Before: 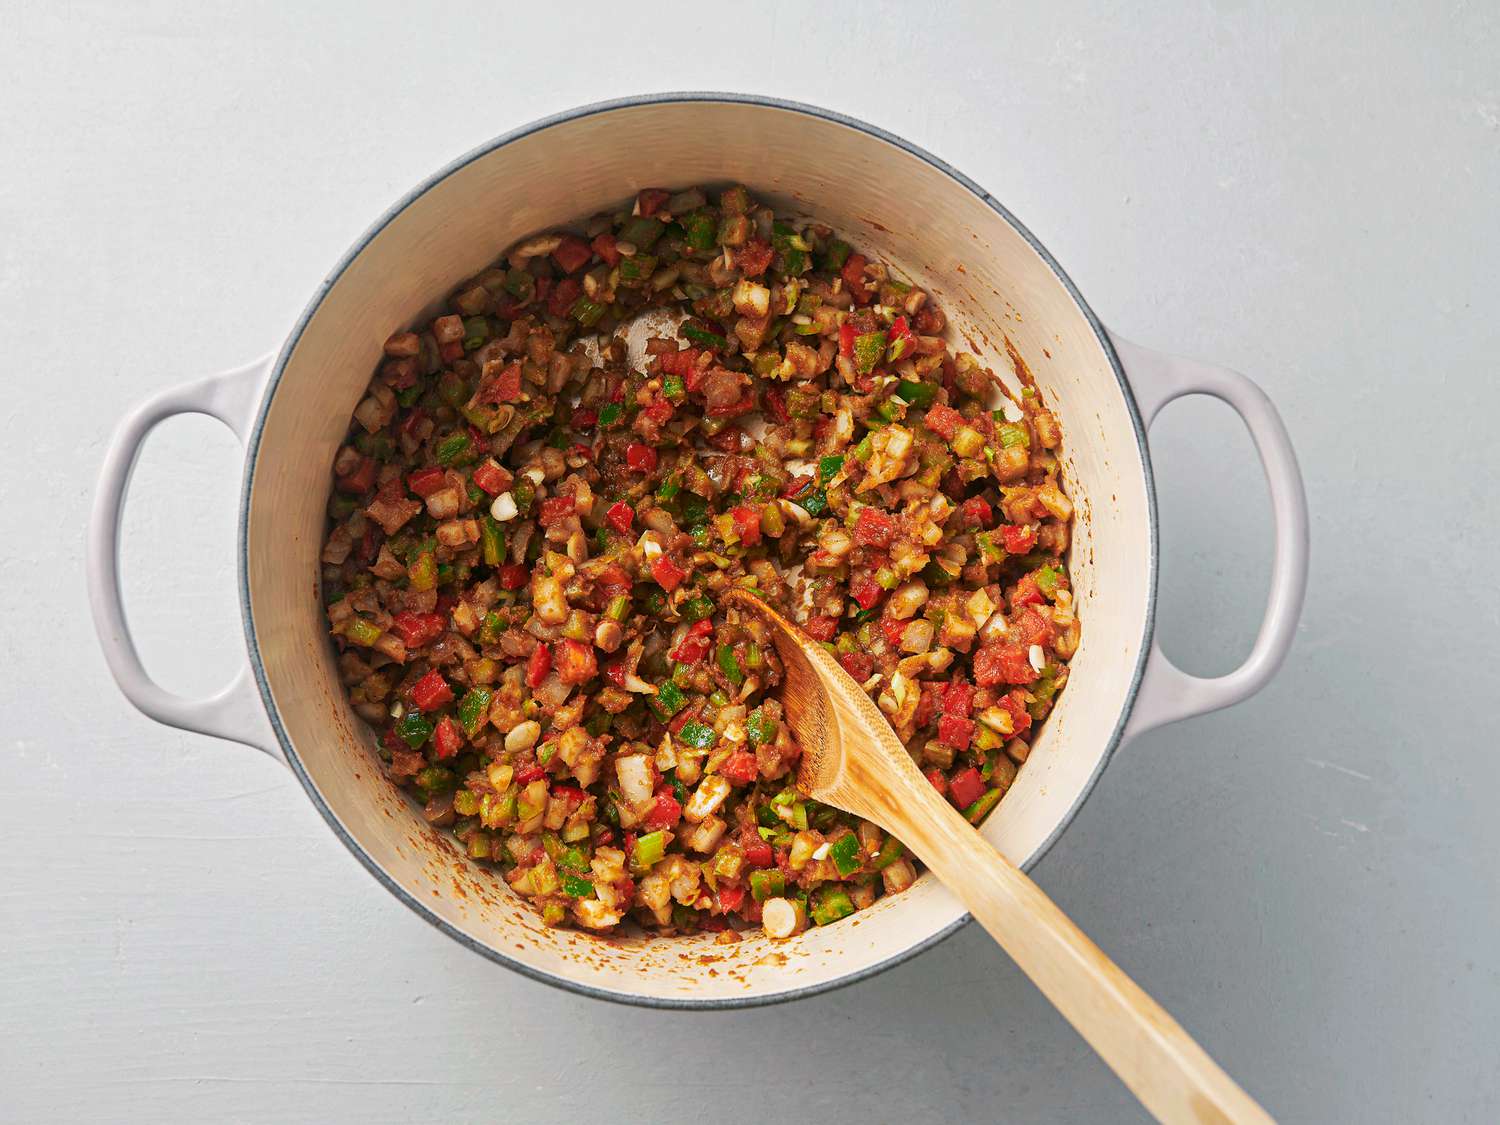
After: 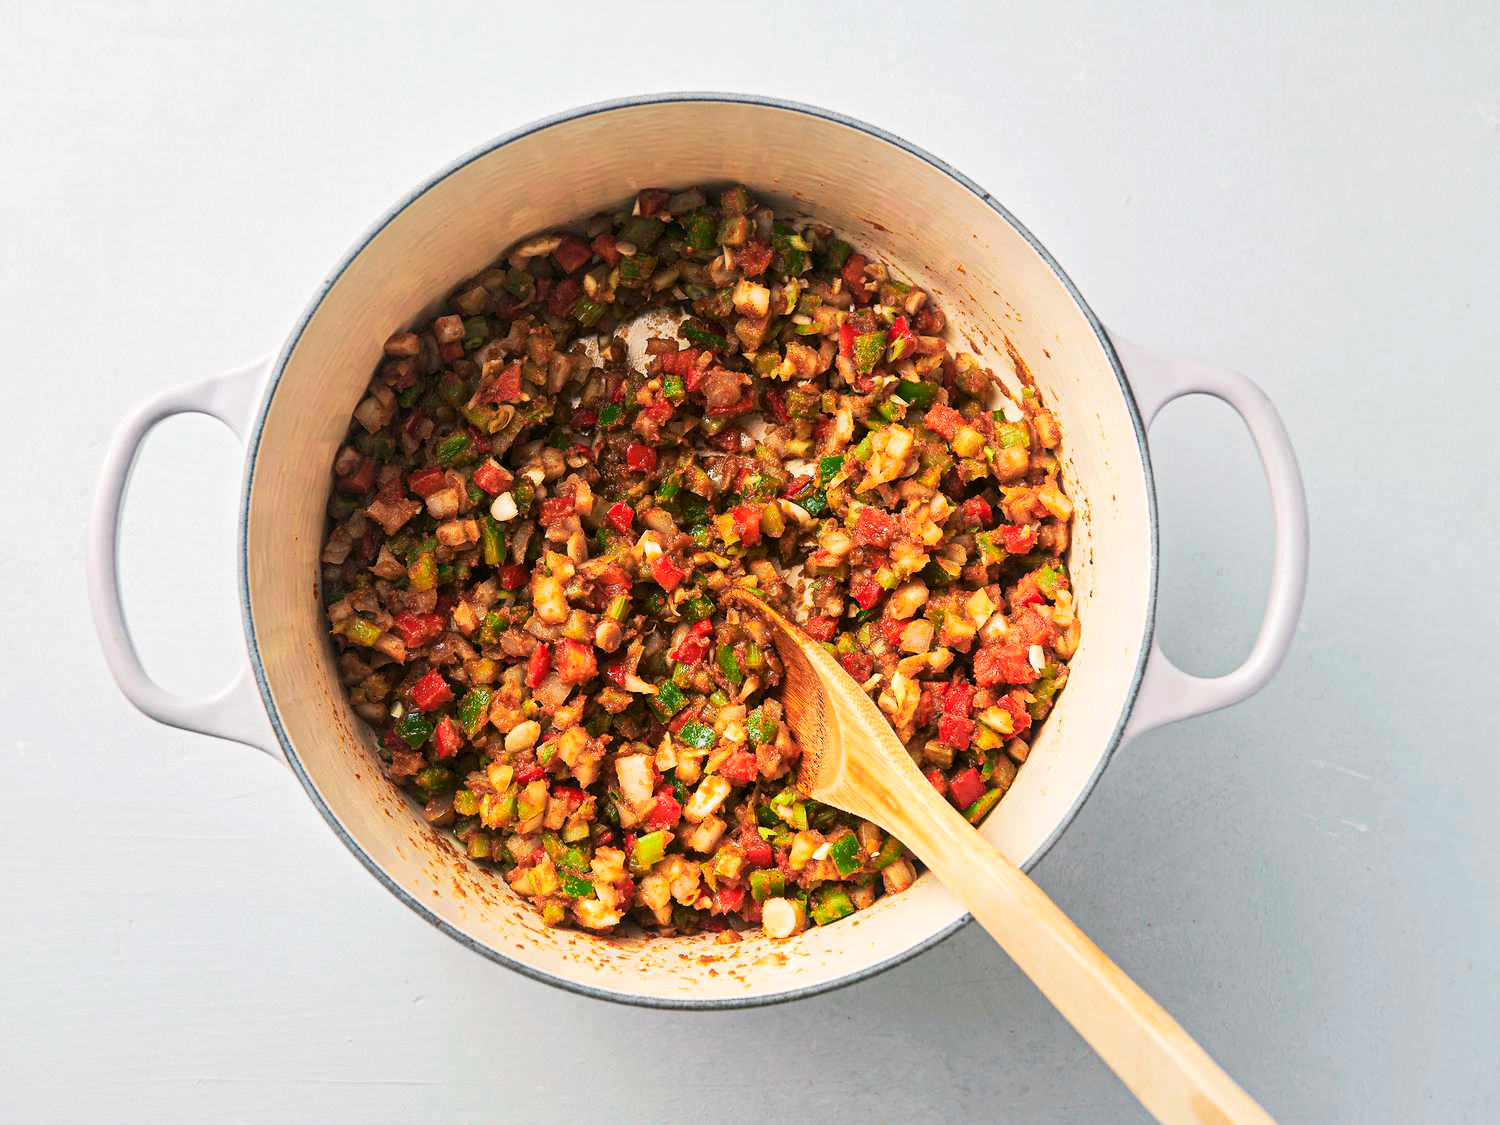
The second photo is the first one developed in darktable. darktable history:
exposure: exposure 0.26 EV, compensate highlight preservation false
tone curve: curves: ch0 [(0, 0) (0.078, 0.052) (0.236, 0.22) (0.427, 0.472) (0.508, 0.586) (0.654, 0.742) (0.793, 0.851) (0.994, 0.974)]; ch1 [(0, 0) (0.161, 0.092) (0.35, 0.33) (0.392, 0.392) (0.456, 0.456) (0.505, 0.502) (0.537, 0.518) (0.553, 0.534) (0.602, 0.579) (0.718, 0.718) (1, 1)]; ch2 [(0, 0) (0.346, 0.362) (0.411, 0.412) (0.502, 0.502) (0.531, 0.521) (0.586, 0.59) (0.621, 0.604) (1, 1)], color space Lab, linked channels, preserve colors none
shadows and highlights: shadows 20.26, highlights -20.15, soften with gaussian
